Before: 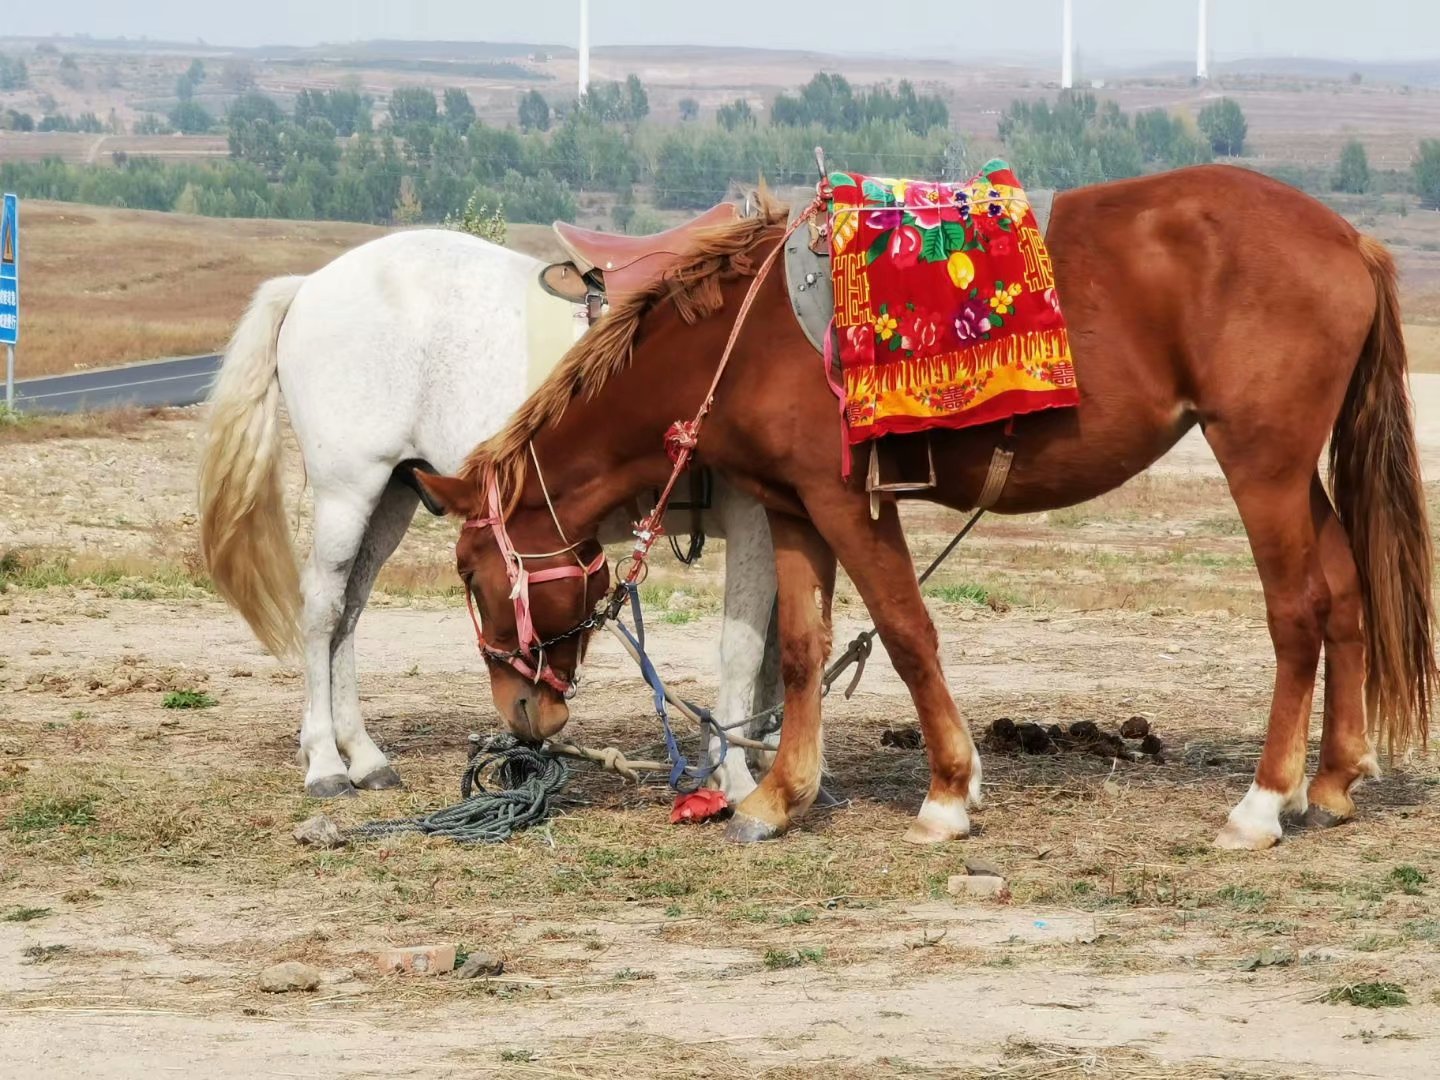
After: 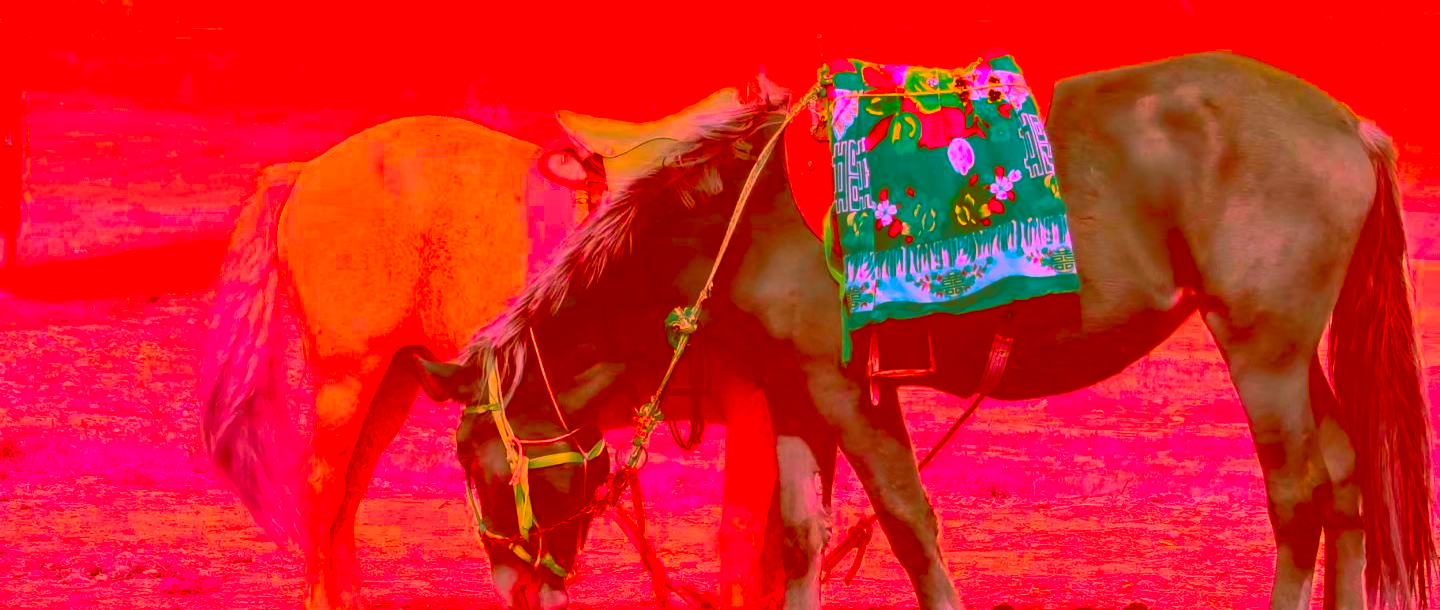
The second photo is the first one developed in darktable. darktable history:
shadows and highlights: shadows 24.94, highlights -24.88
color correction: highlights a* -39, highlights b* -39.75, shadows a* -39.49, shadows b* -39.61, saturation -2.96
sharpen: radius 5.281, amount 0.317, threshold 26.629
exposure: black level correction -0.015, compensate highlight preservation false
crop and rotate: top 10.574%, bottom 32.886%
